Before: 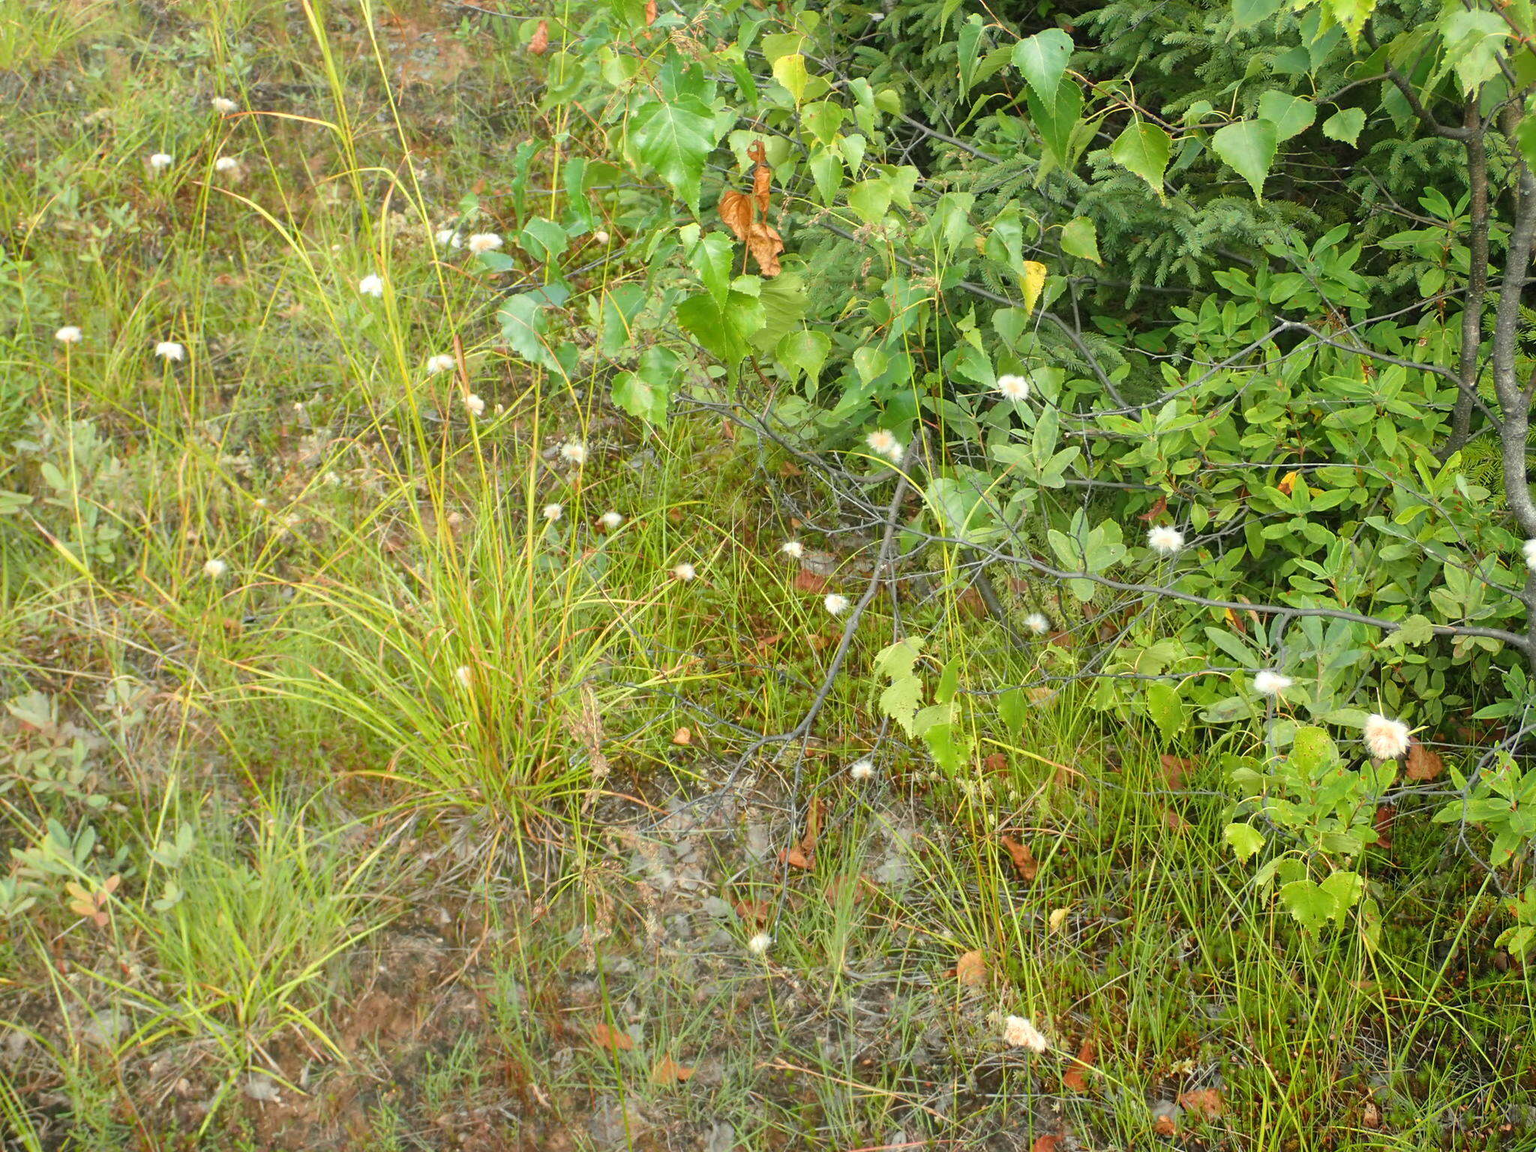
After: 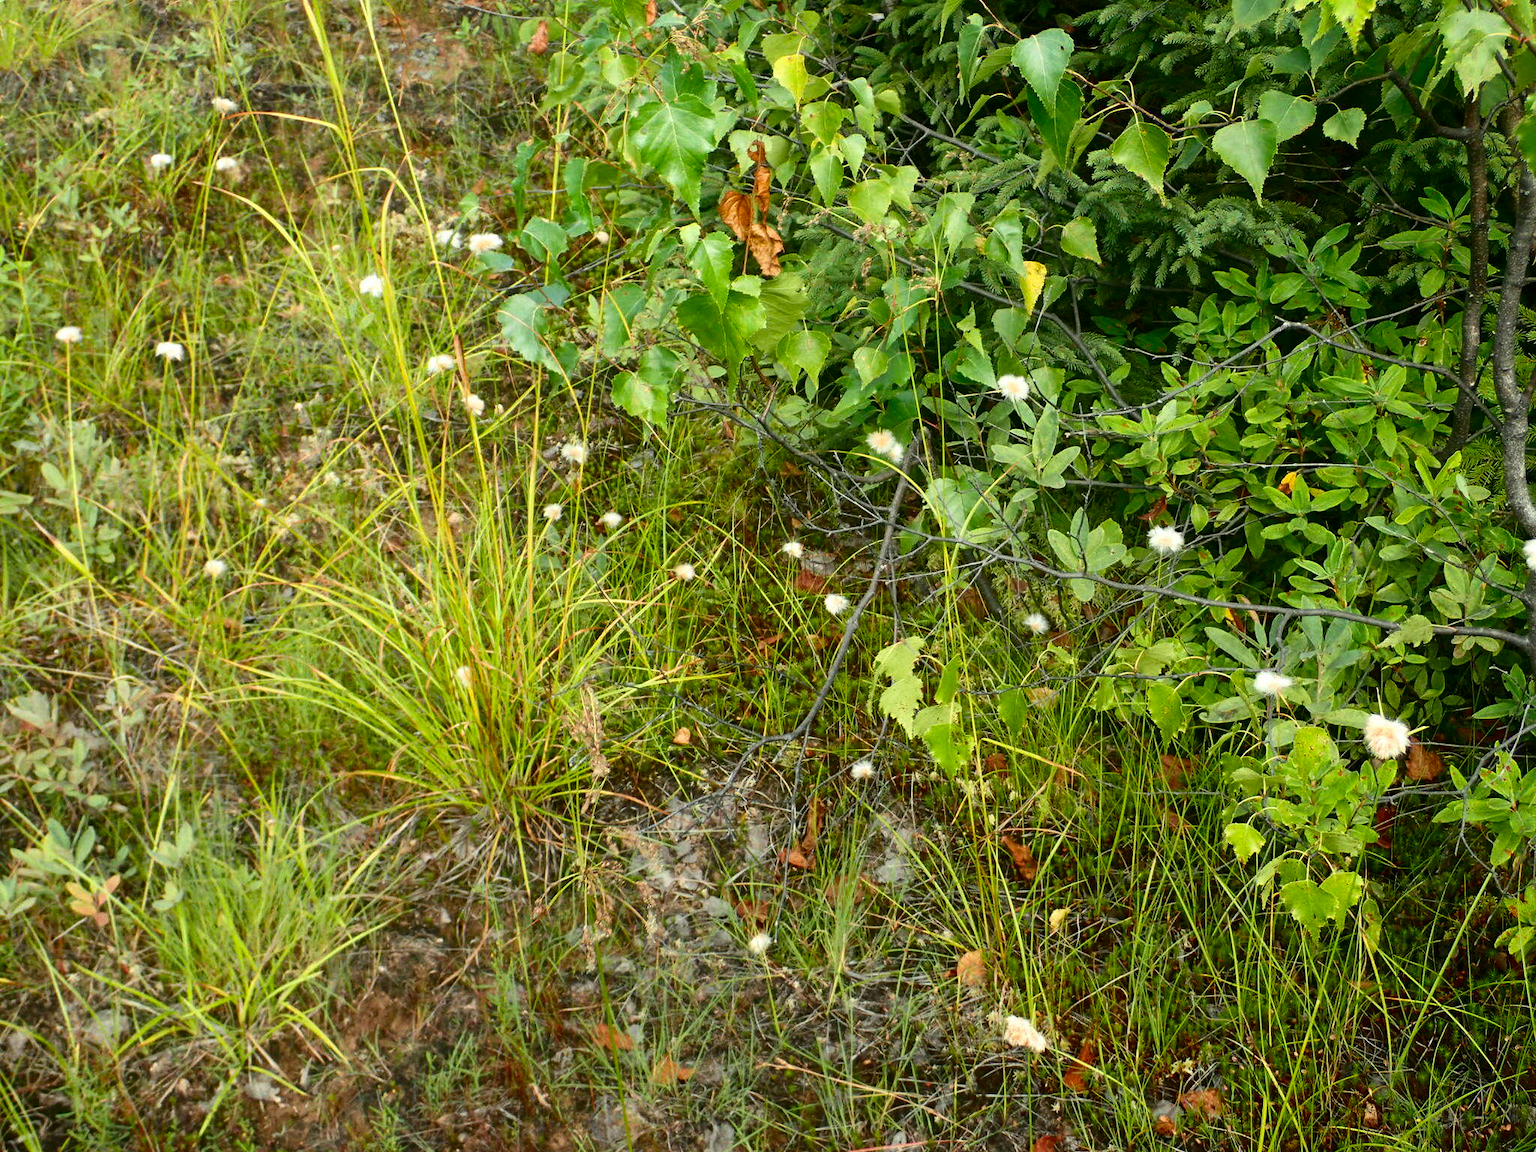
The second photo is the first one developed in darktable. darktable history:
color calibration: illuminant same as pipeline (D50), adaptation XYZ, x 0.346, y 0.359, temperature 5012.35 K, saturation algorithm version 1 (2020)
contrast brightness saturation: contrast 0.19, brightness -0.235, saturation 0.117
